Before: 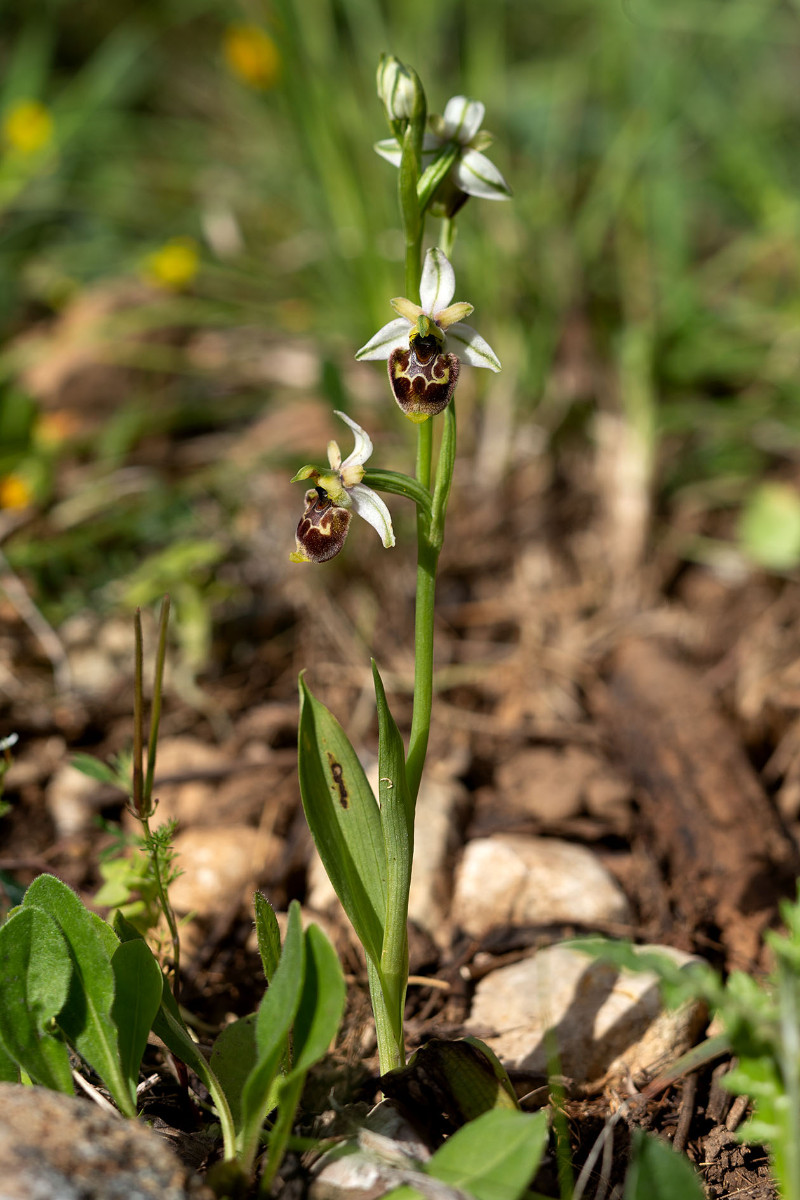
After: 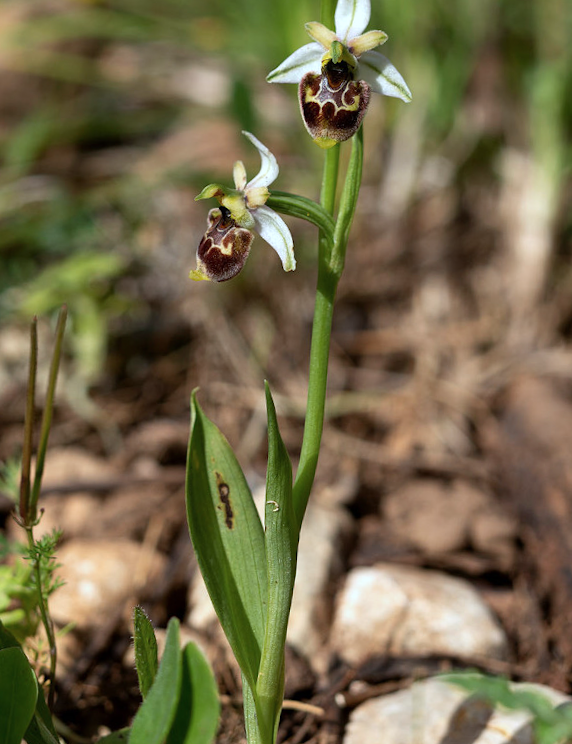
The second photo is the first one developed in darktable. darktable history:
color correction: highlights a* -4.18, highlights b* -10.81
crop and rotate: angle -3.37°, left 9.79%, top 20.73%, right 12.42%, bottom 11.82%
